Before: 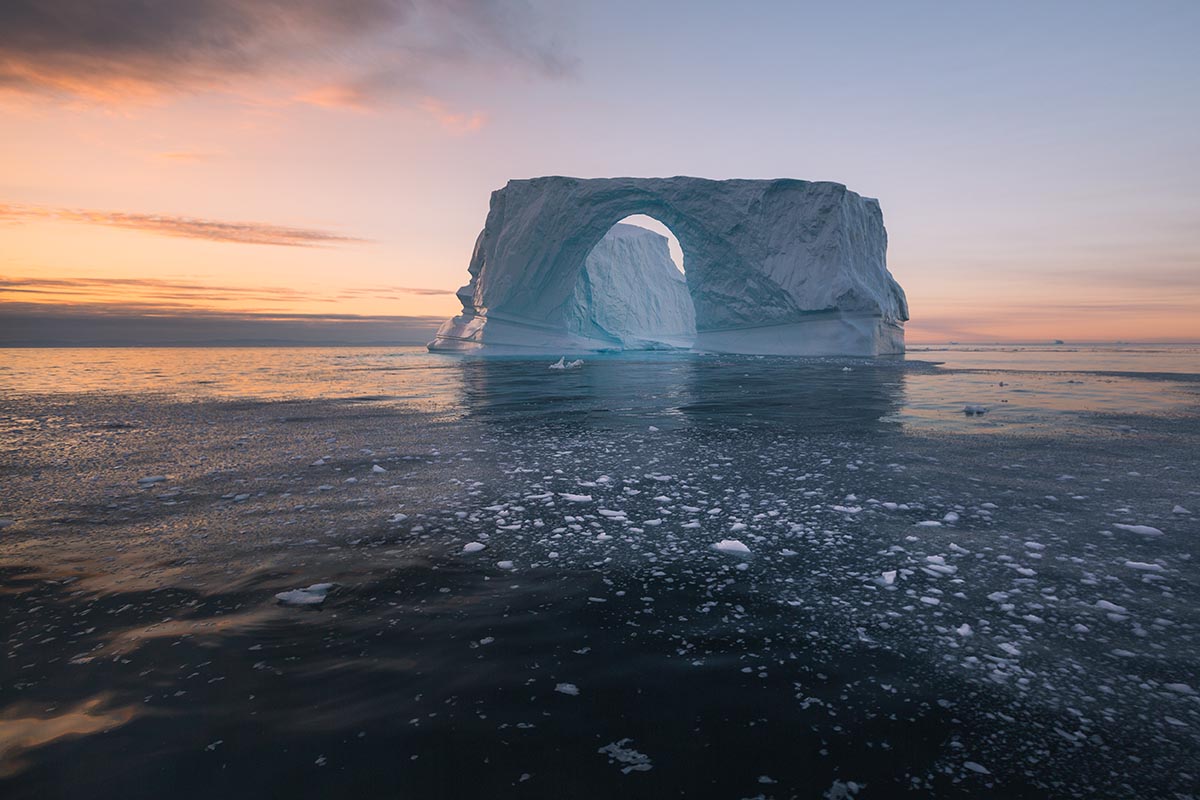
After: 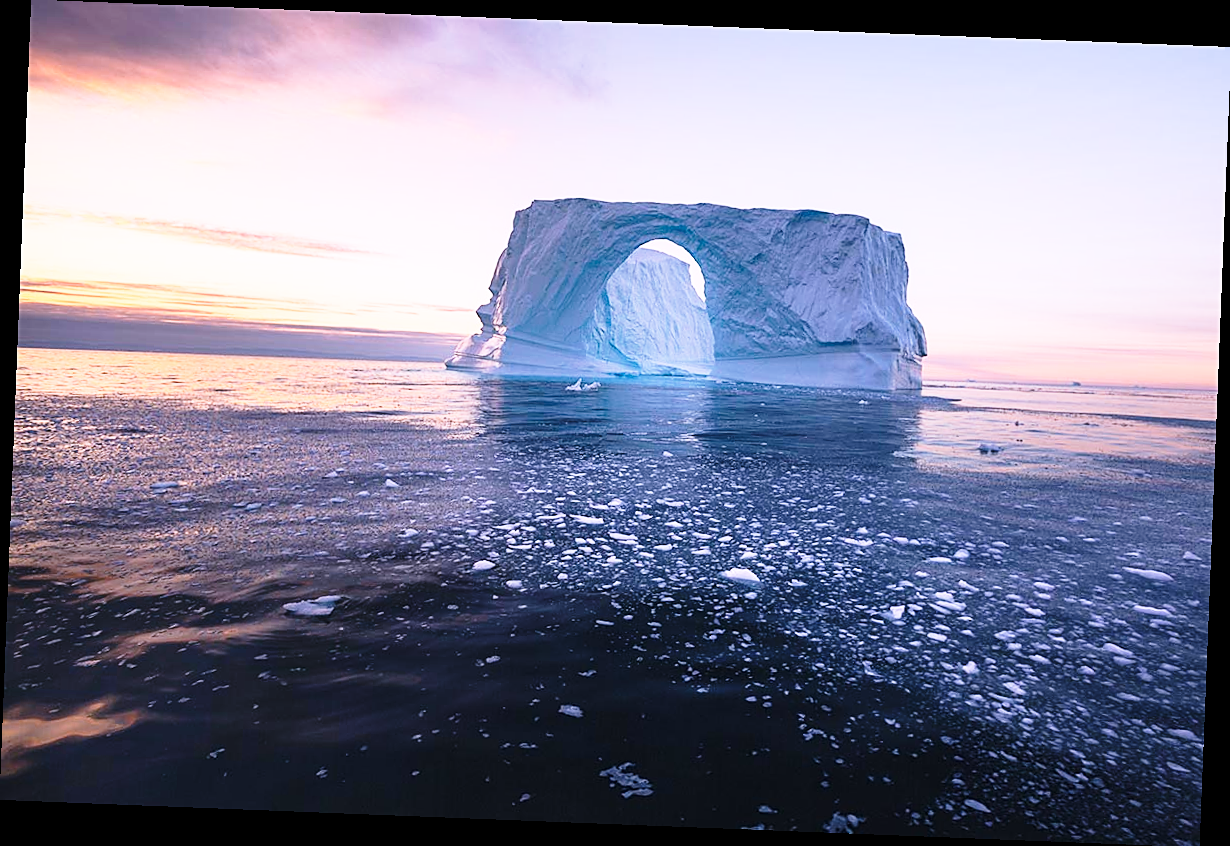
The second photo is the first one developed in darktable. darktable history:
sharpen: on, module defaults
rotate and perspective: rotation 2.27°, automatic cropping off
base curve: curves: ch0 [(0, 0) (0.026, 0.03) (0.109, 0.232) (0.351, 0.748) (0.669, 0.968) (1, 1)], preserve colors none
white balance: red 1.042, blue 1.17
